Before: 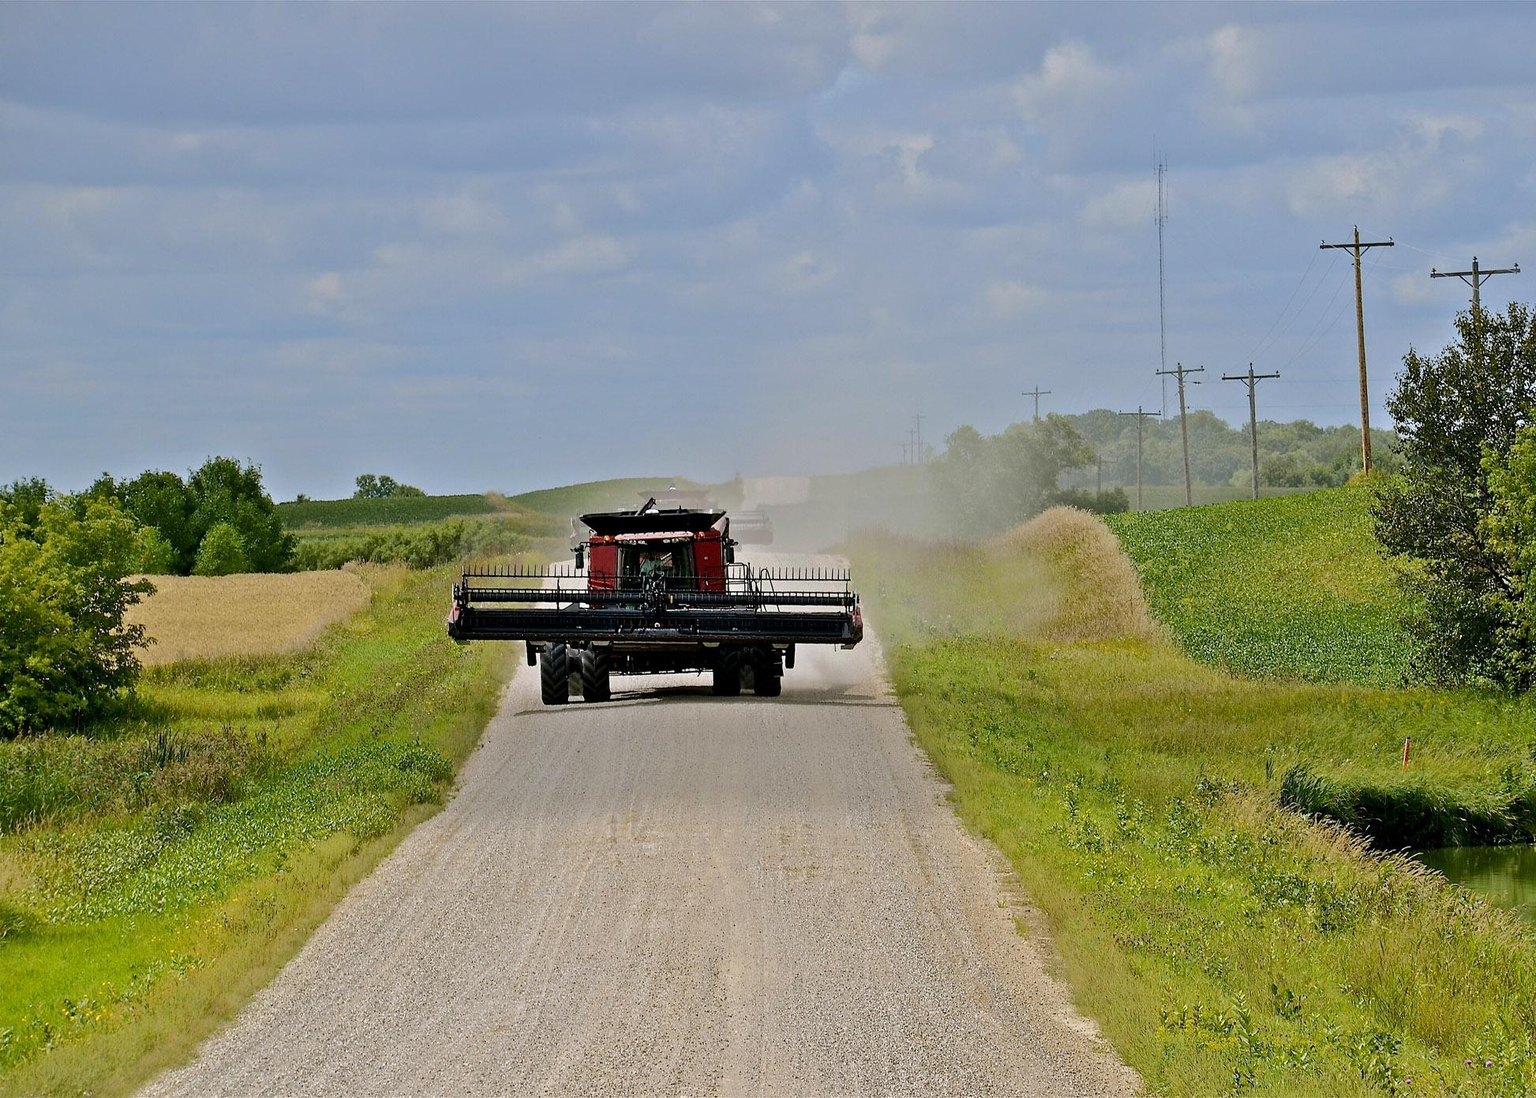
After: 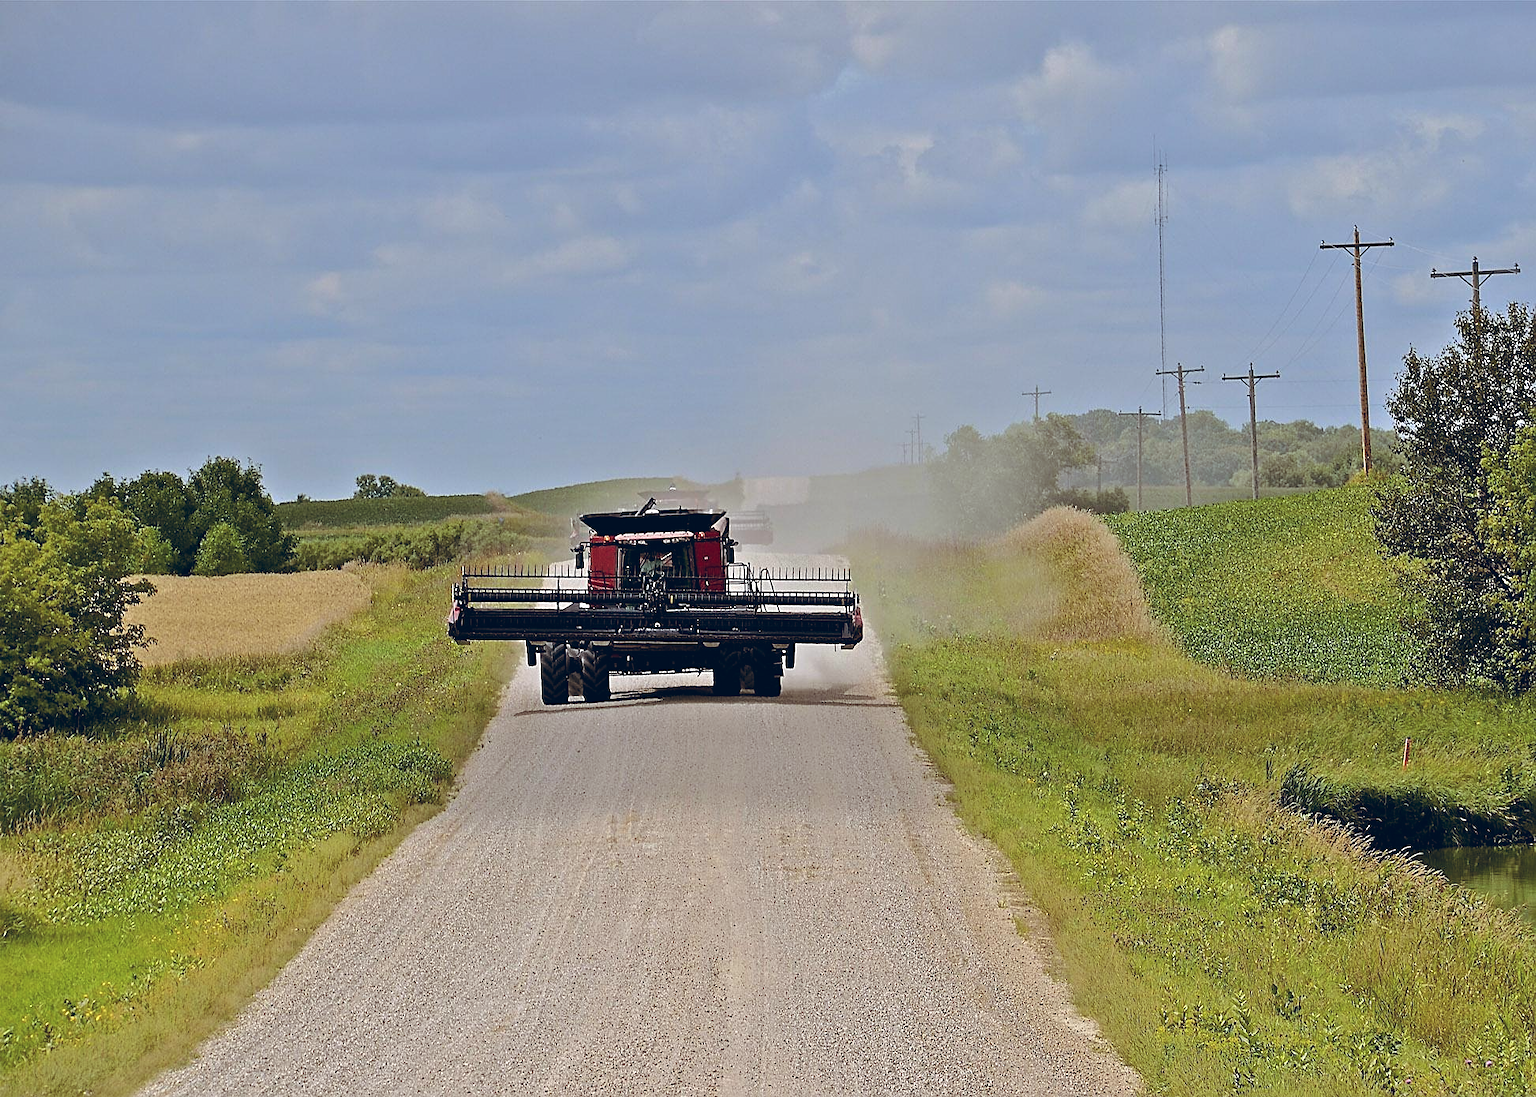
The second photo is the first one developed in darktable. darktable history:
color balance rgb: shadows lift › chroma 9.92%, shadows lift › hue 45.12°, power › luminance 3.26%, power › hue 231.93°, global offset › luminance 0.4%, global offset › chroma 0.21%, global offset › hue 255.02°
sharpen: on, module defaults
